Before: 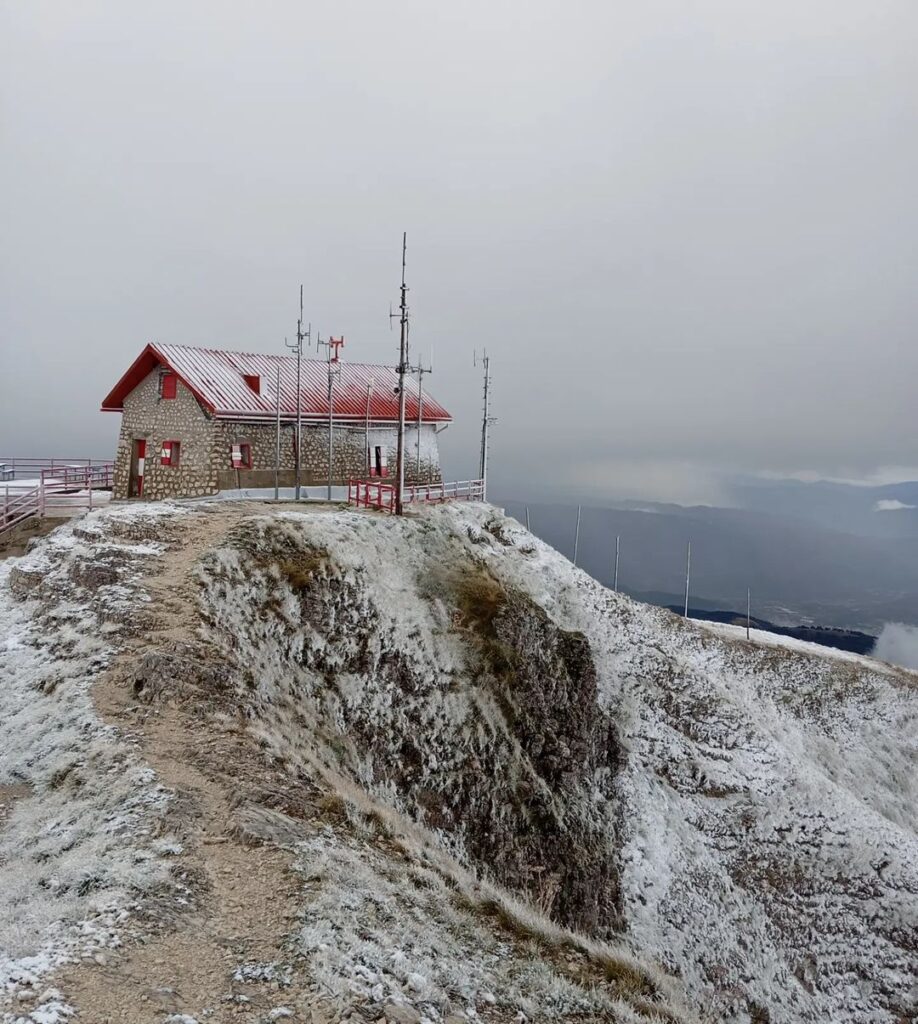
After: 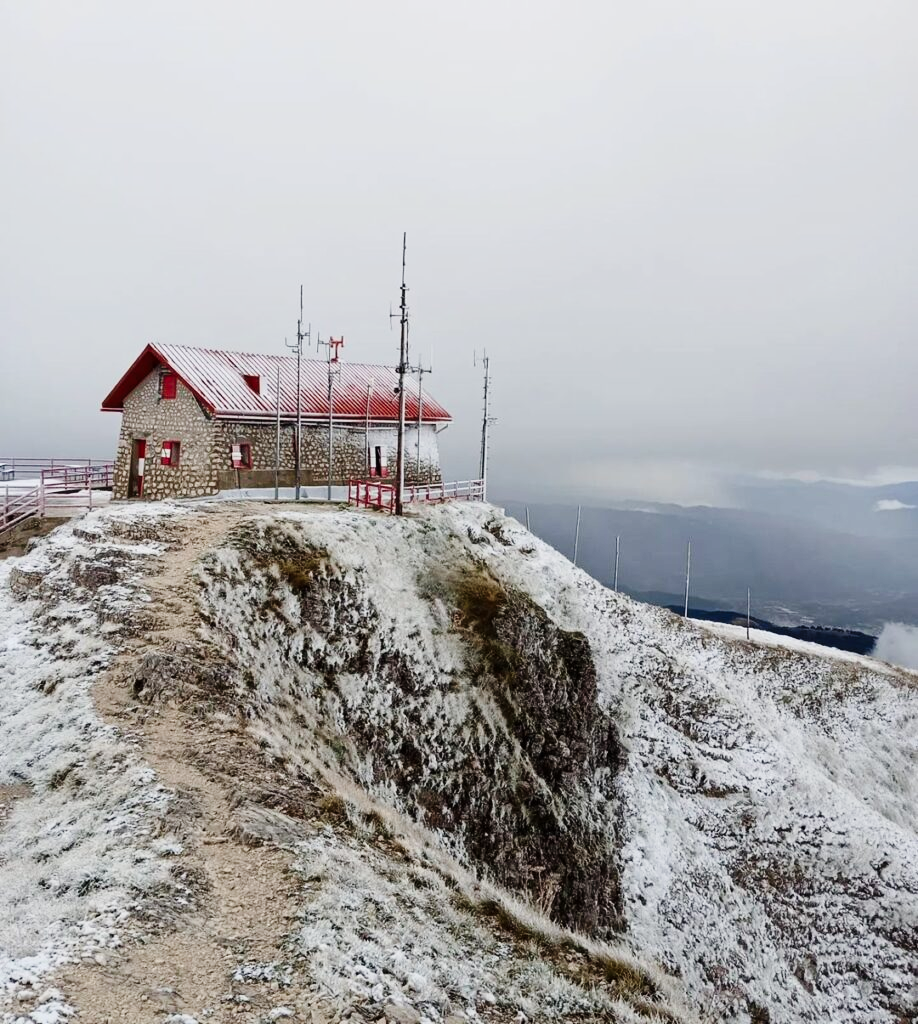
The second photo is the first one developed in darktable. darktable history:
contrast brightness saturation: contrast 0.154, brightness 0.051
tone curve: curves: ch0 [(0, 0) (0.037, 0.025) (0.131, 0.093) (0.275, 0.256) (0.476, 0.517) (0.607, 0.667) (0.691, 0.745) (0.789, 0.836) (0.911, 0.925) (0.997, 0.995)]; ch1 [(0, 0) (0.301, 0.3) (0.444, 0.45) (0.493, 0.495) (0.507, 0.503) (0.534, 0.533) (0.582, 0.58) (0.658, 0.693) (0.746, 0.77) (1, 1)]; ch2 [(0, 0) (0.246, 0.233) (0.36, 0.352) (0.415, 0.418) (0.476, 0.492) (0.502, 0.504) (0.525, 0.518) (0.539, 0.544) (0.586, 0.602) (0.634, 0.651) (0.706, 0.727) (0.853, 0.852) (1, 0.951)], preserve colors none
